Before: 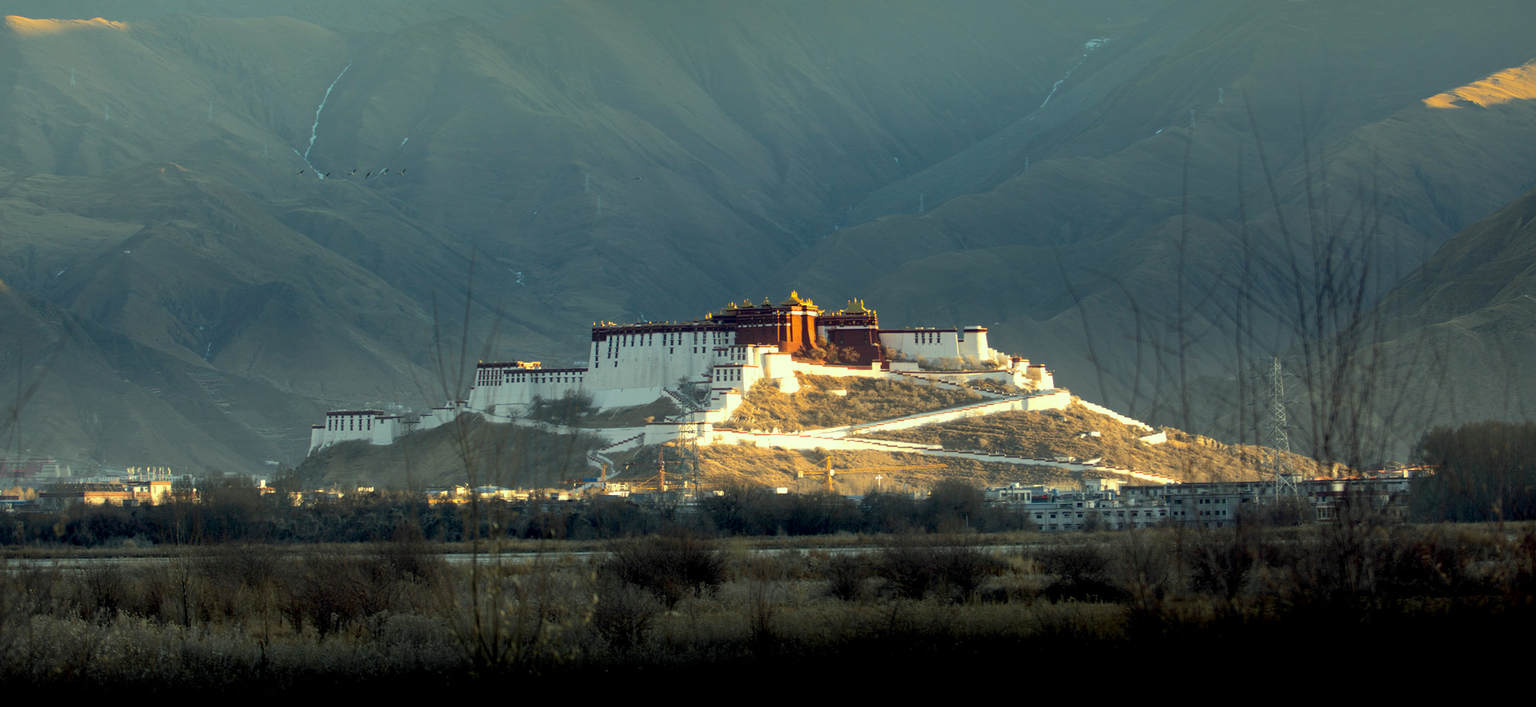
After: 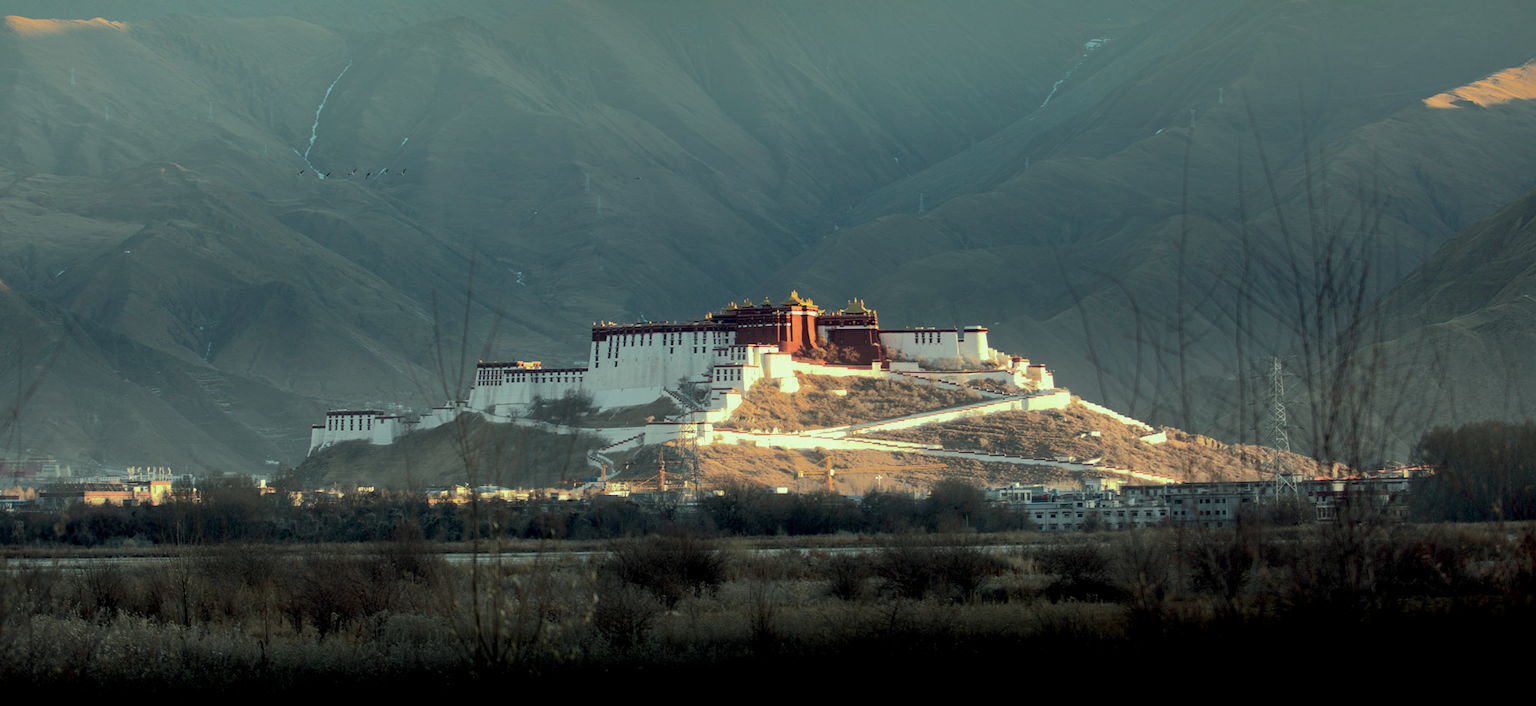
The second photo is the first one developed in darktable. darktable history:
shadows and highlights: shadows -19.91, highlights -73.15
color contrast: blue-yellow contrast 0.7
